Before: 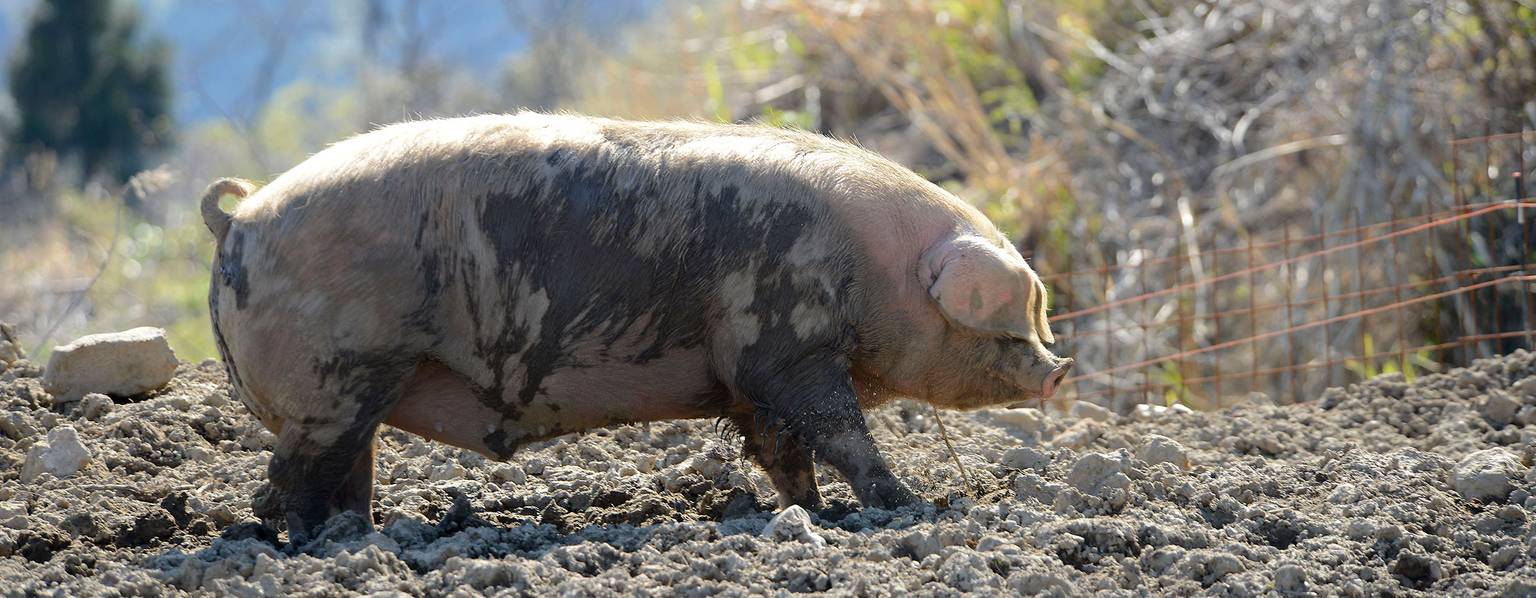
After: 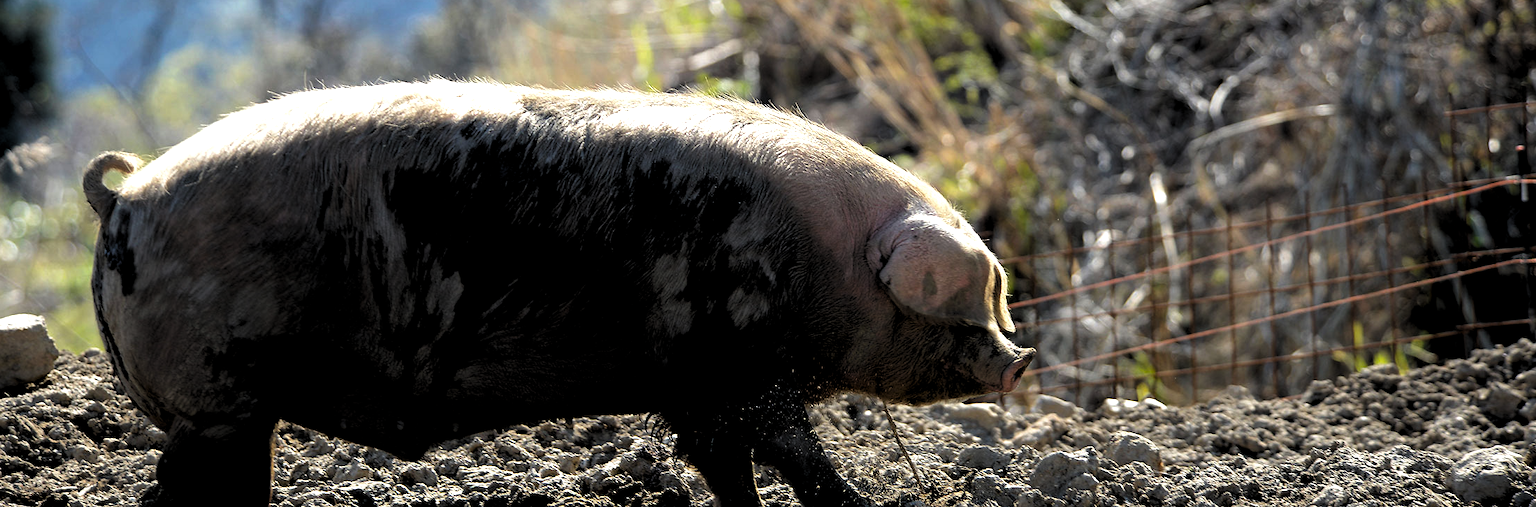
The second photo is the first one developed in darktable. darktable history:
contrast brightness saturation: contrast 0.07, brightness -0.14, saturation 0.11
crop: left 8.155%, top 6.611%, bottom 15.385%
levels: levels [0.182, 0.542, 0.902]
